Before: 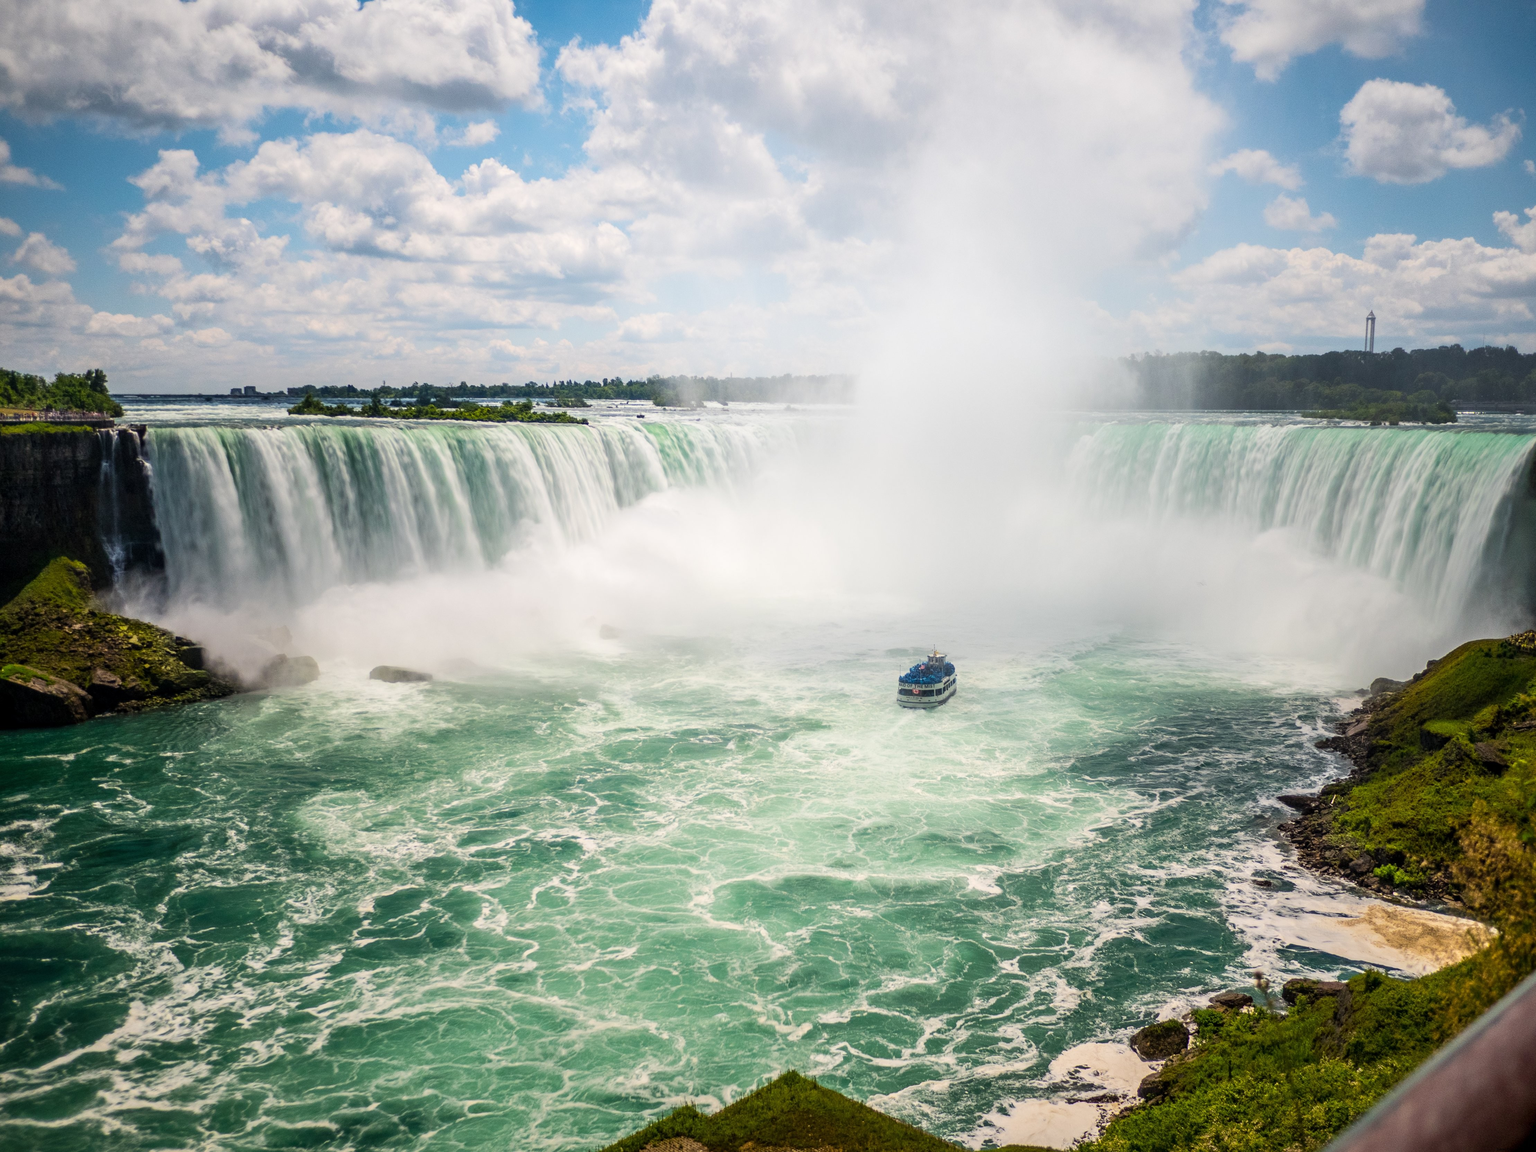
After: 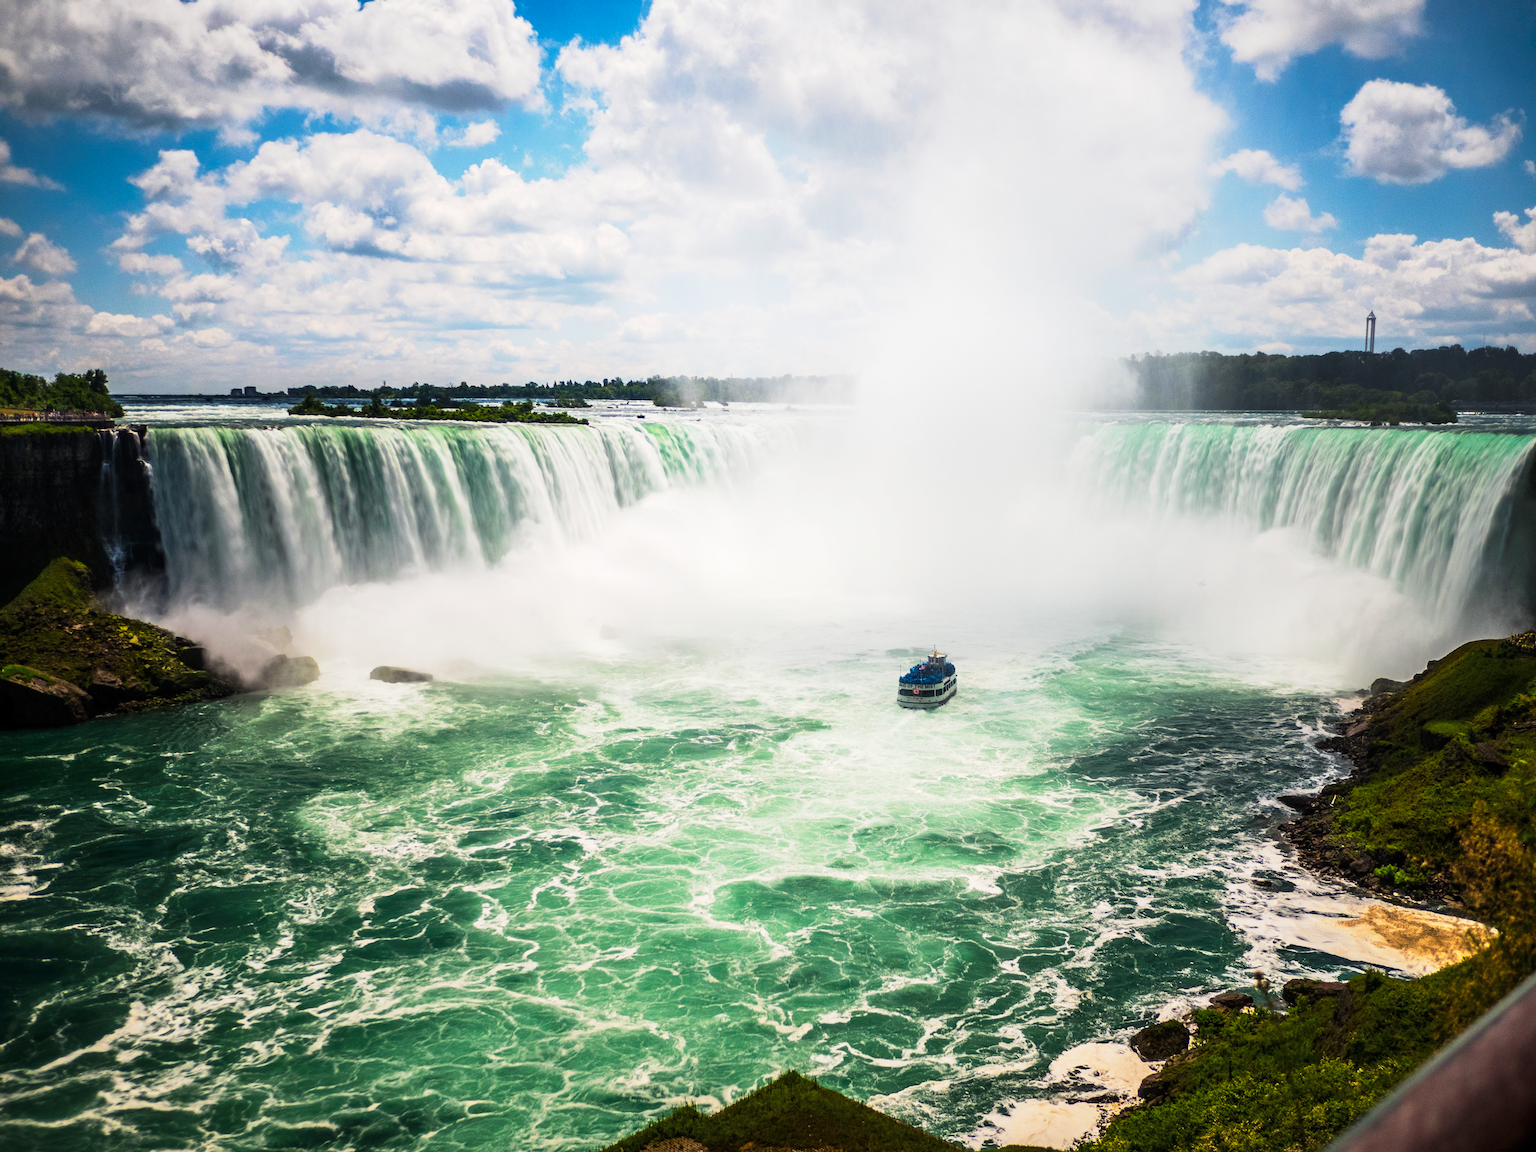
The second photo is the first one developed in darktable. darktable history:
tone curve: curves: ch0 [(0, 0) (0.003, 0.007) (0.011, 0.01) (0.025, 0.016) (0.044, 0.025) (0.069, 0.036) (0.1, 0.052) (0.136, 0.073) (0.177, 0.103) (0.224, 0.135) (0.277, 0.177) (0.335, 0.233) (0.399, 0.303) (0.468, 0.376) (0.543, 0.469) (0.623, 0.581) (0.709, 0.723) (0.801, 0.863) (0.898, 0.938) (1, 1)], preserve colors none
